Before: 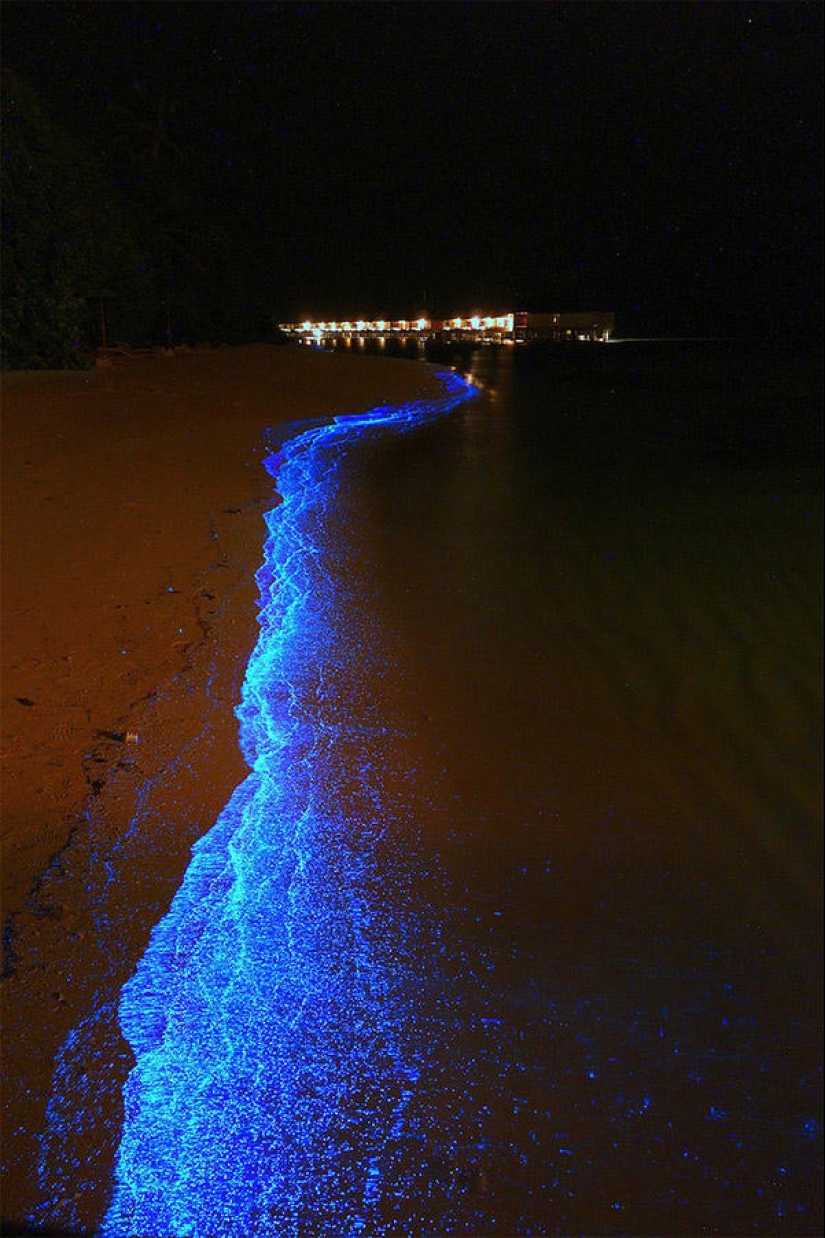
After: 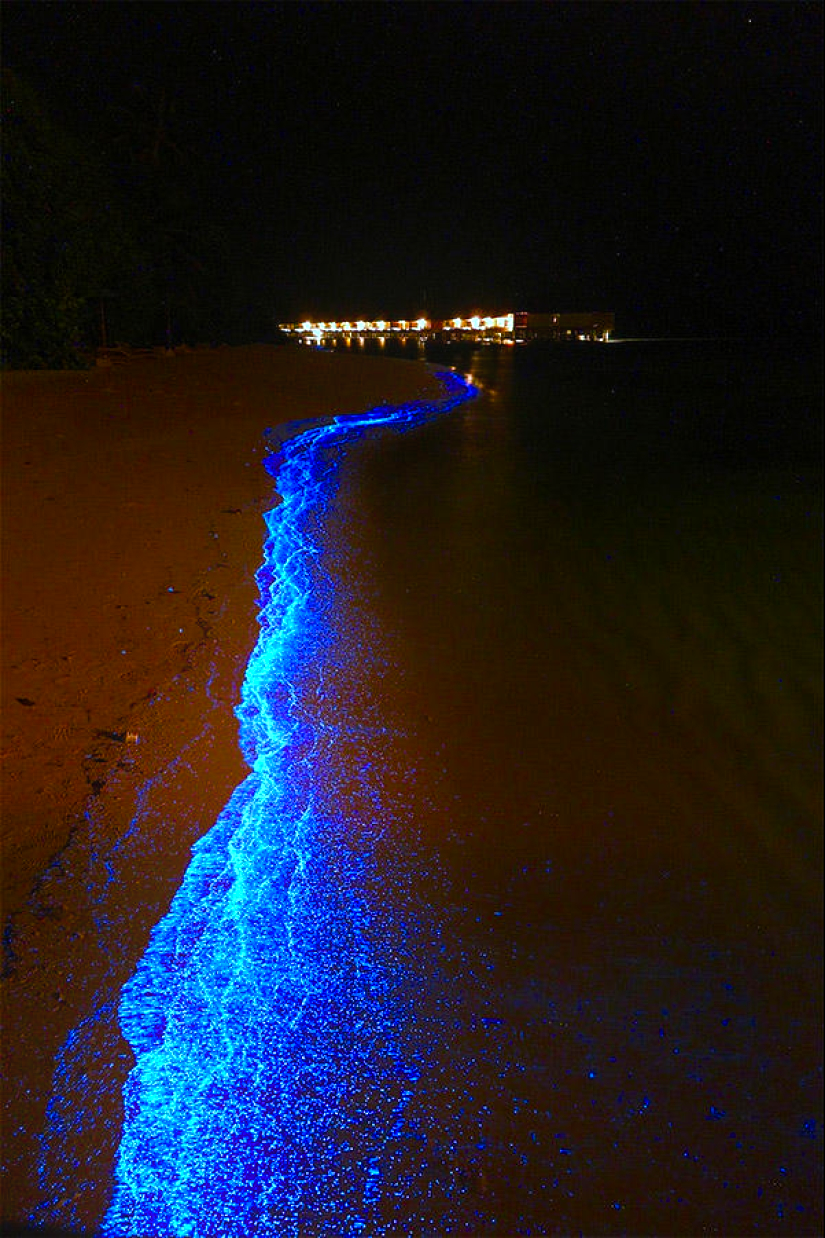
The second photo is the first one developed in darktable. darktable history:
color balance rgb: perceptual saturation grading › mid-tones 6.33%, perceptual saturation grading › shadows 72.44%, perceptual brilliance grading › highlights 11.59%, contrast 5.05%
bloom: on, module defaults
